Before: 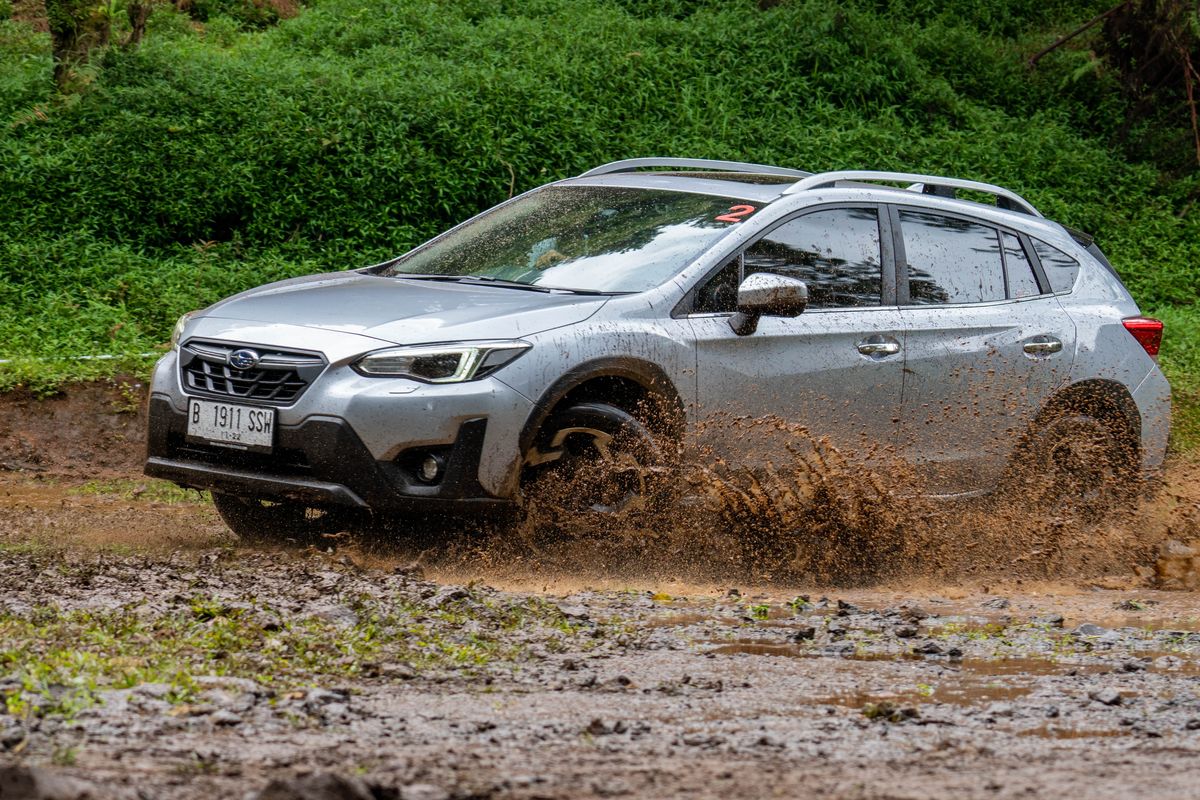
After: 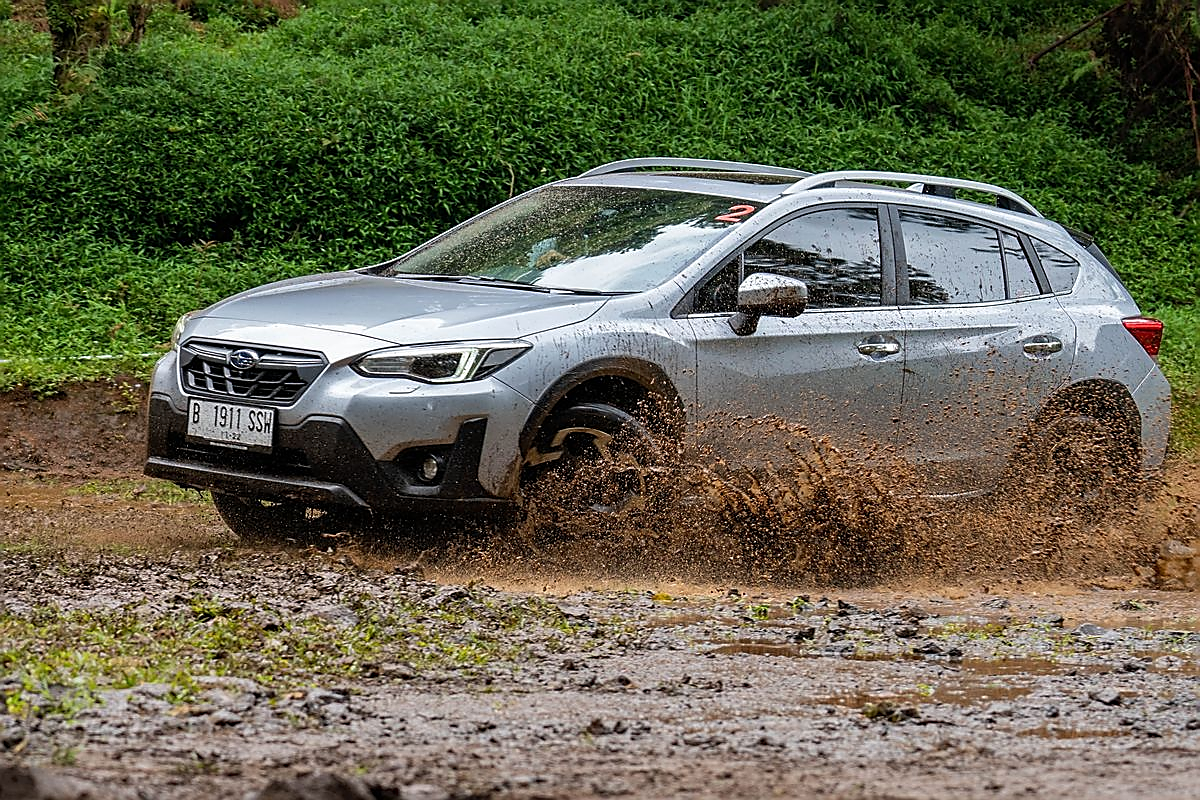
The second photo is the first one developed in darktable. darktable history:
sharpen: radius 1.375, amount 1.241, threshold 0.637
